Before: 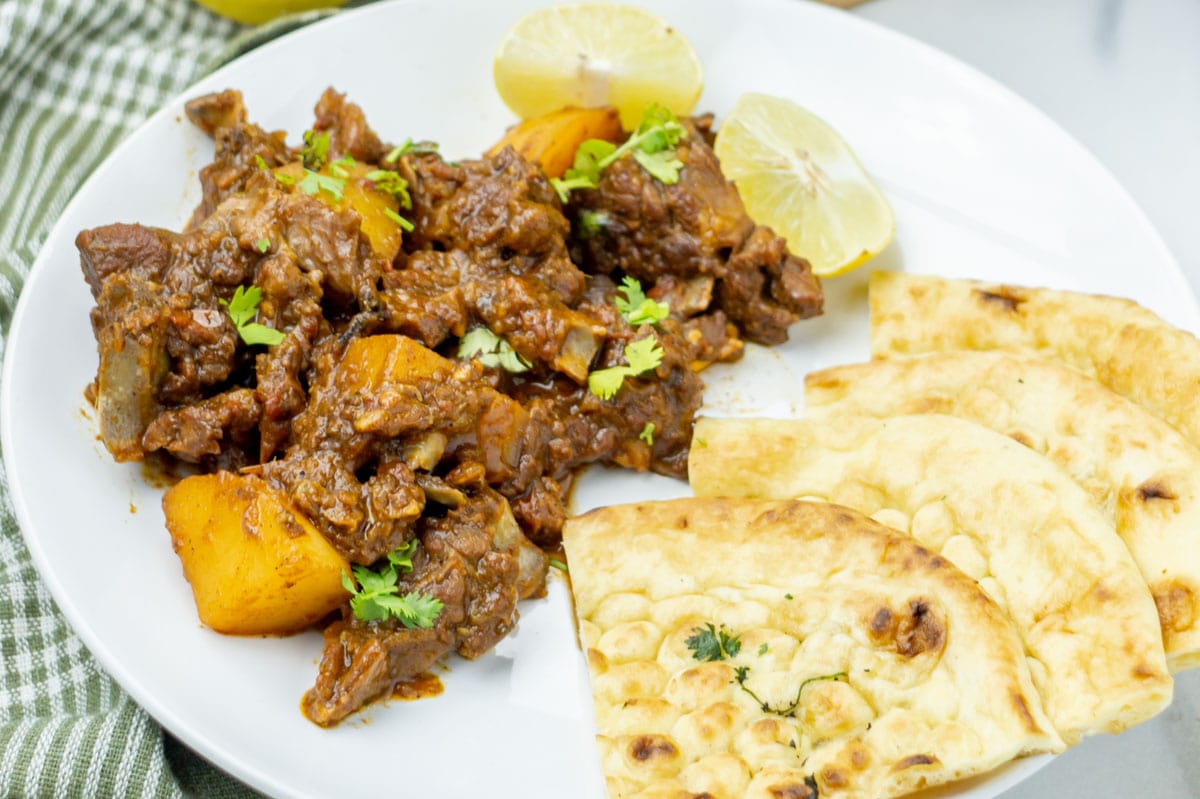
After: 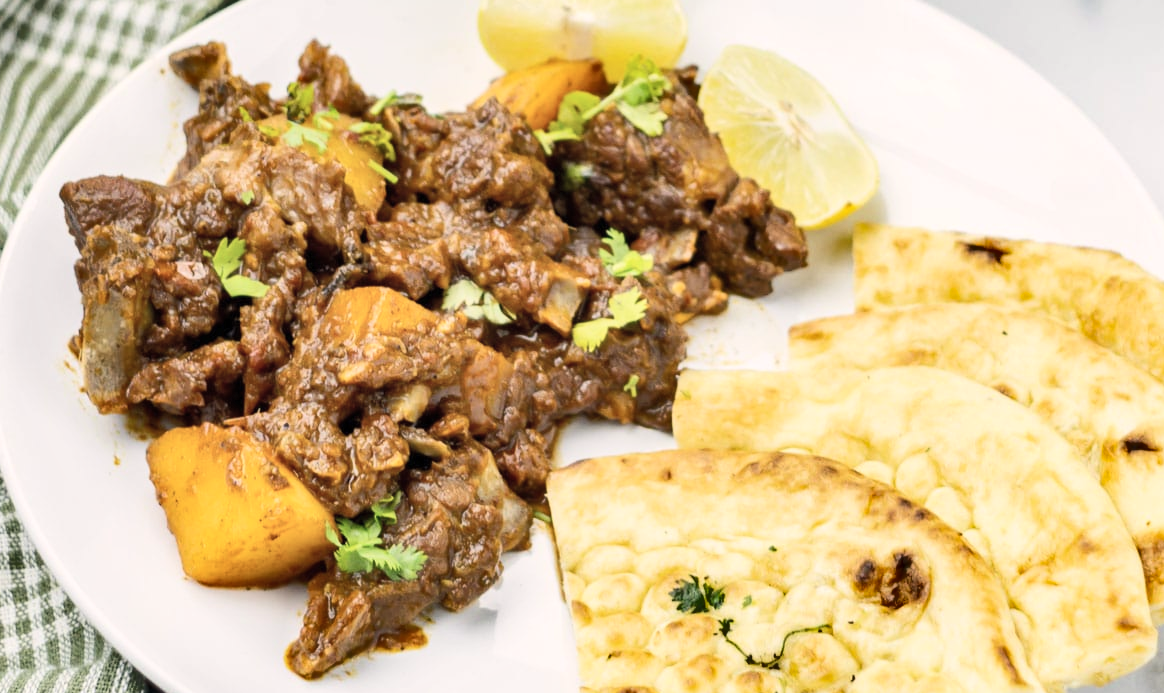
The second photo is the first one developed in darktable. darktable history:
color correction: highlights a* 5.59, highlights b* 5.23, saturation 0.675
crop: left 1.343%, top 6.124%, right 1.641%, bottom 7.049%
contrast brightness saturation: contrast 0.195, brightness 0.163, saturation 0.222
shadows and highlights: soften with gaussian
